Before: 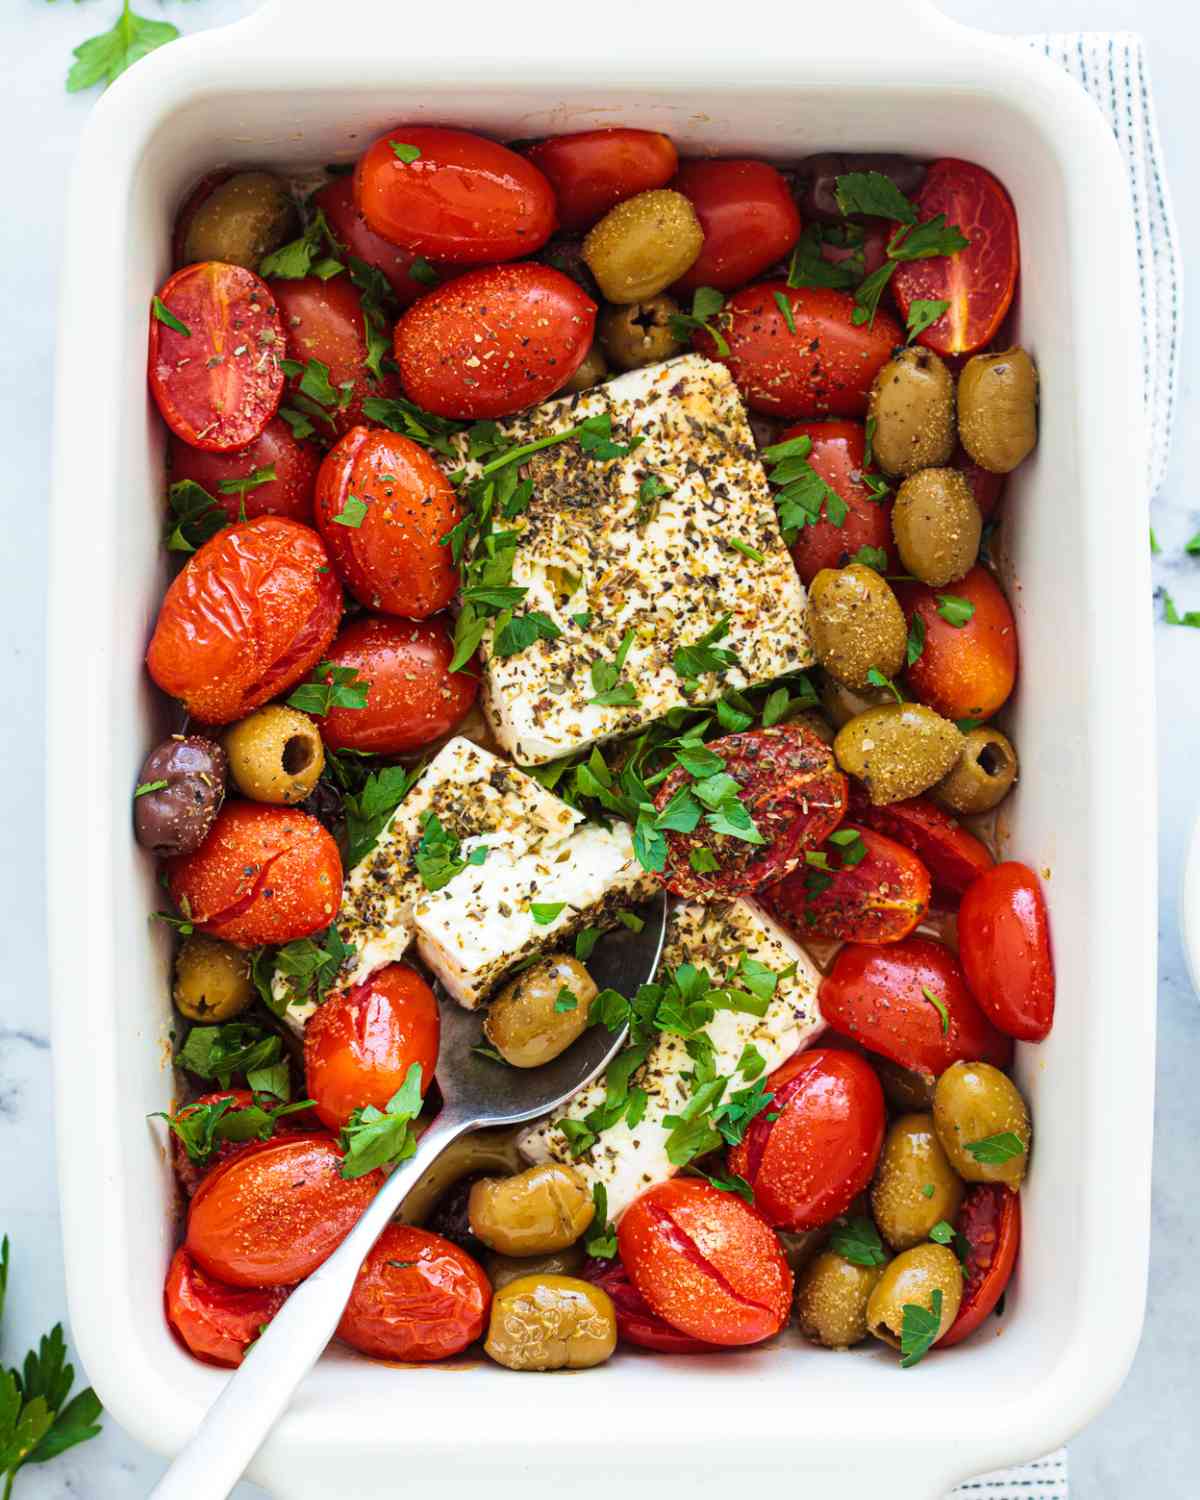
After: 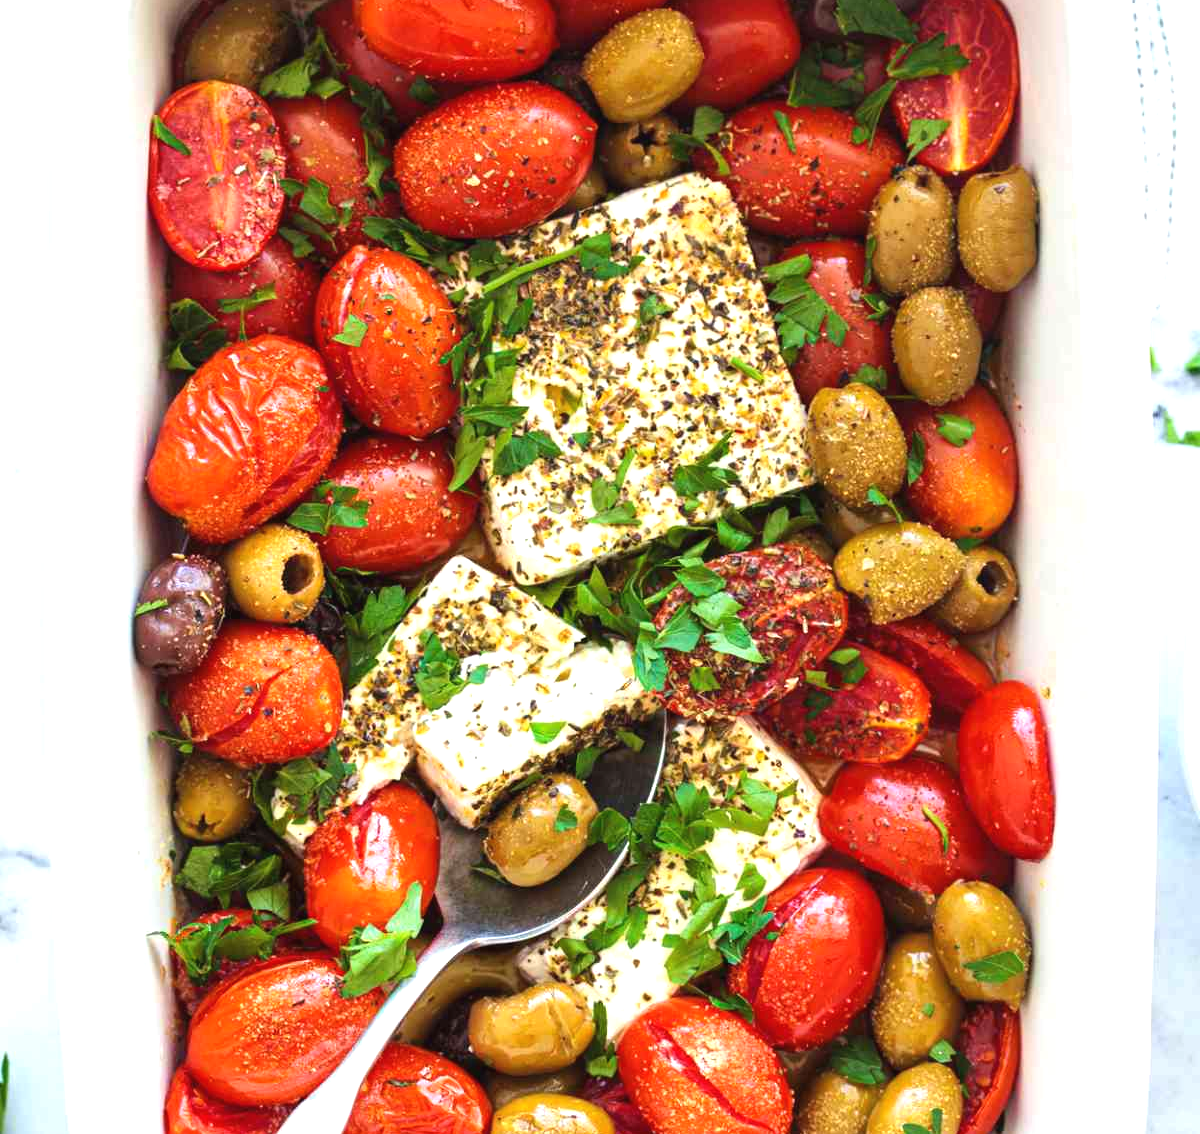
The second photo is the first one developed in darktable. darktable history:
exposure: black level correction -0.002, exposure 0.542 EV, compensate highlight preservation false
crop and rotate: top 12.115%, bottom 12.28%
